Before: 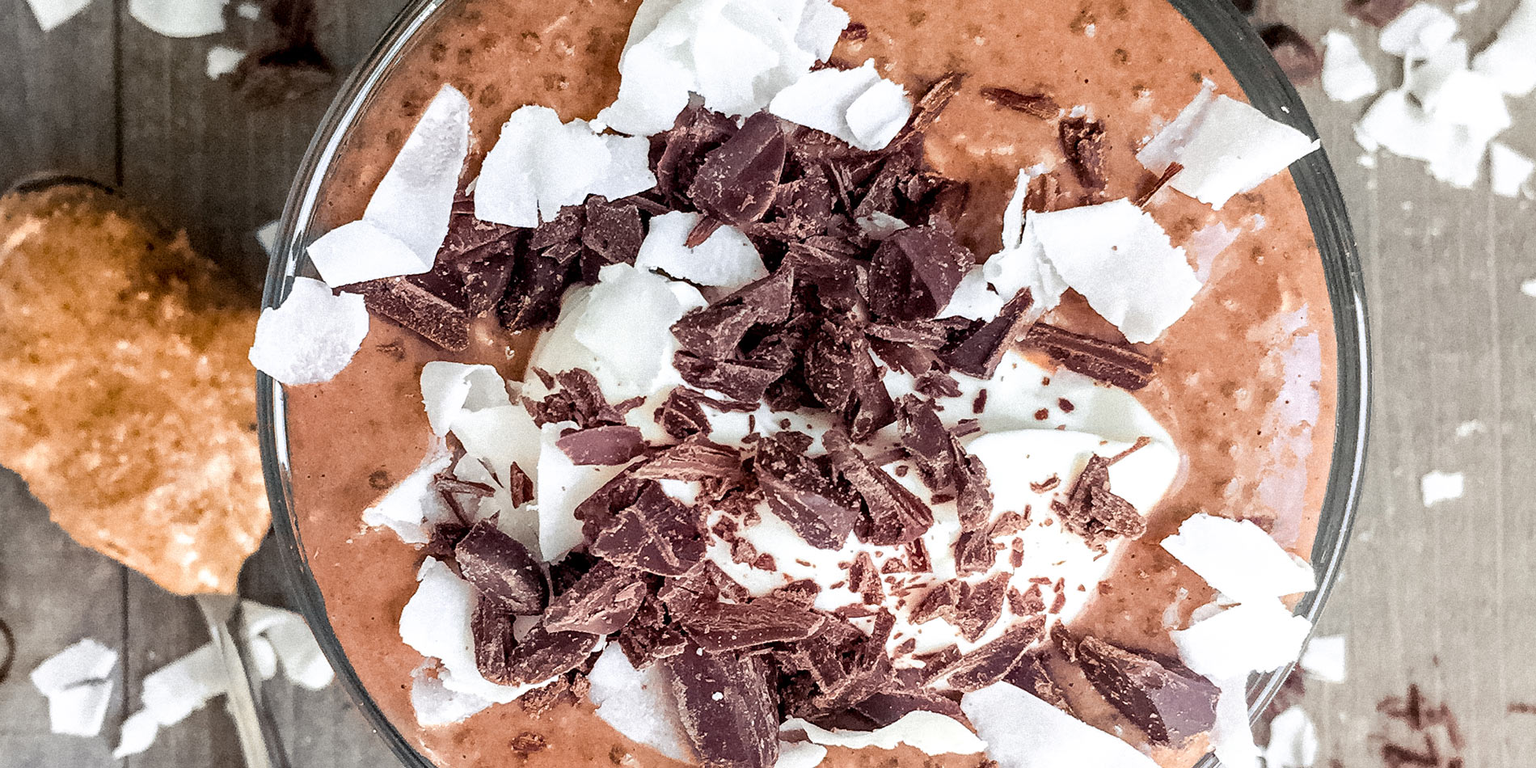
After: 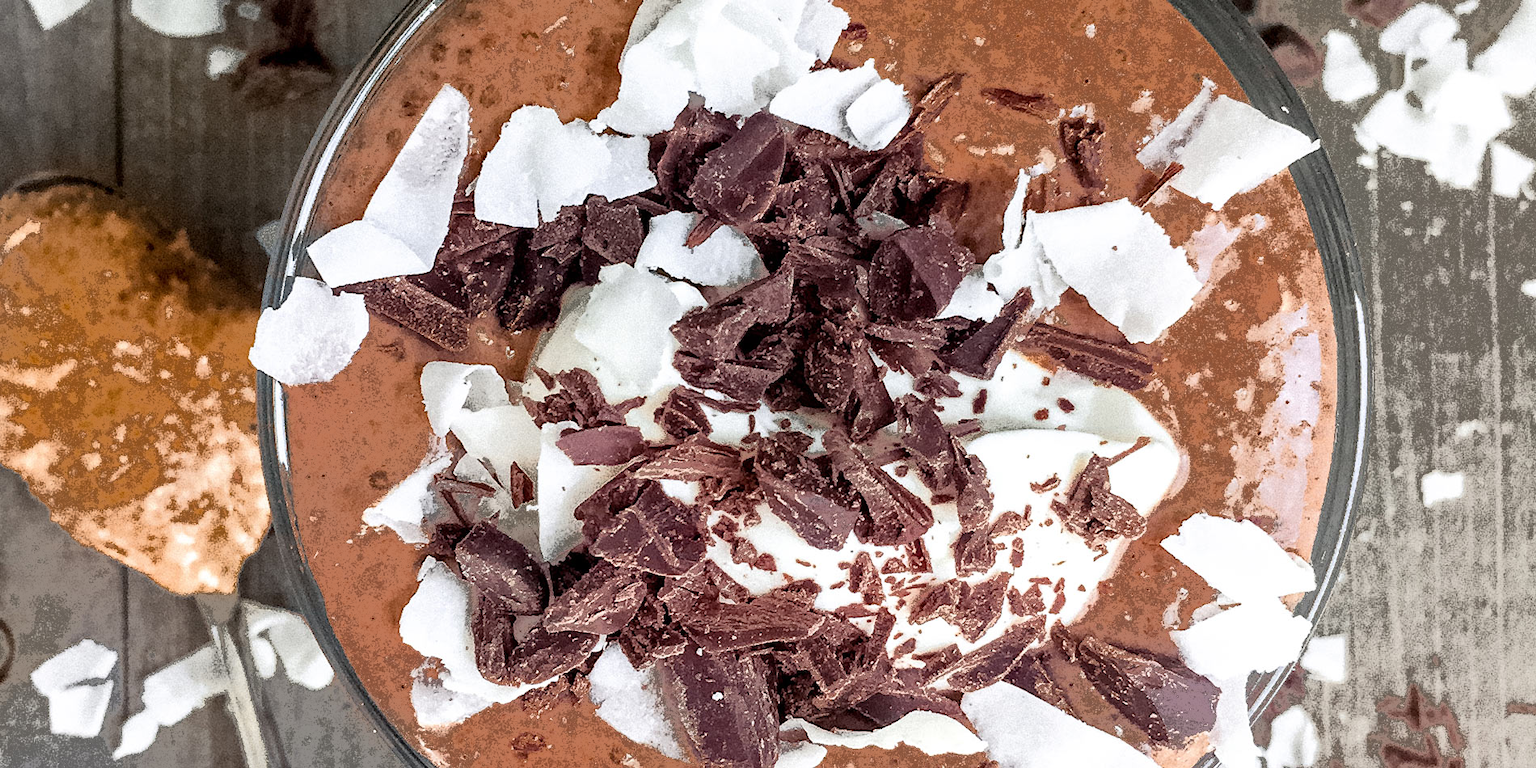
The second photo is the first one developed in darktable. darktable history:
fill light: exposure -0.73 EV, center 0.69, width 2.2
